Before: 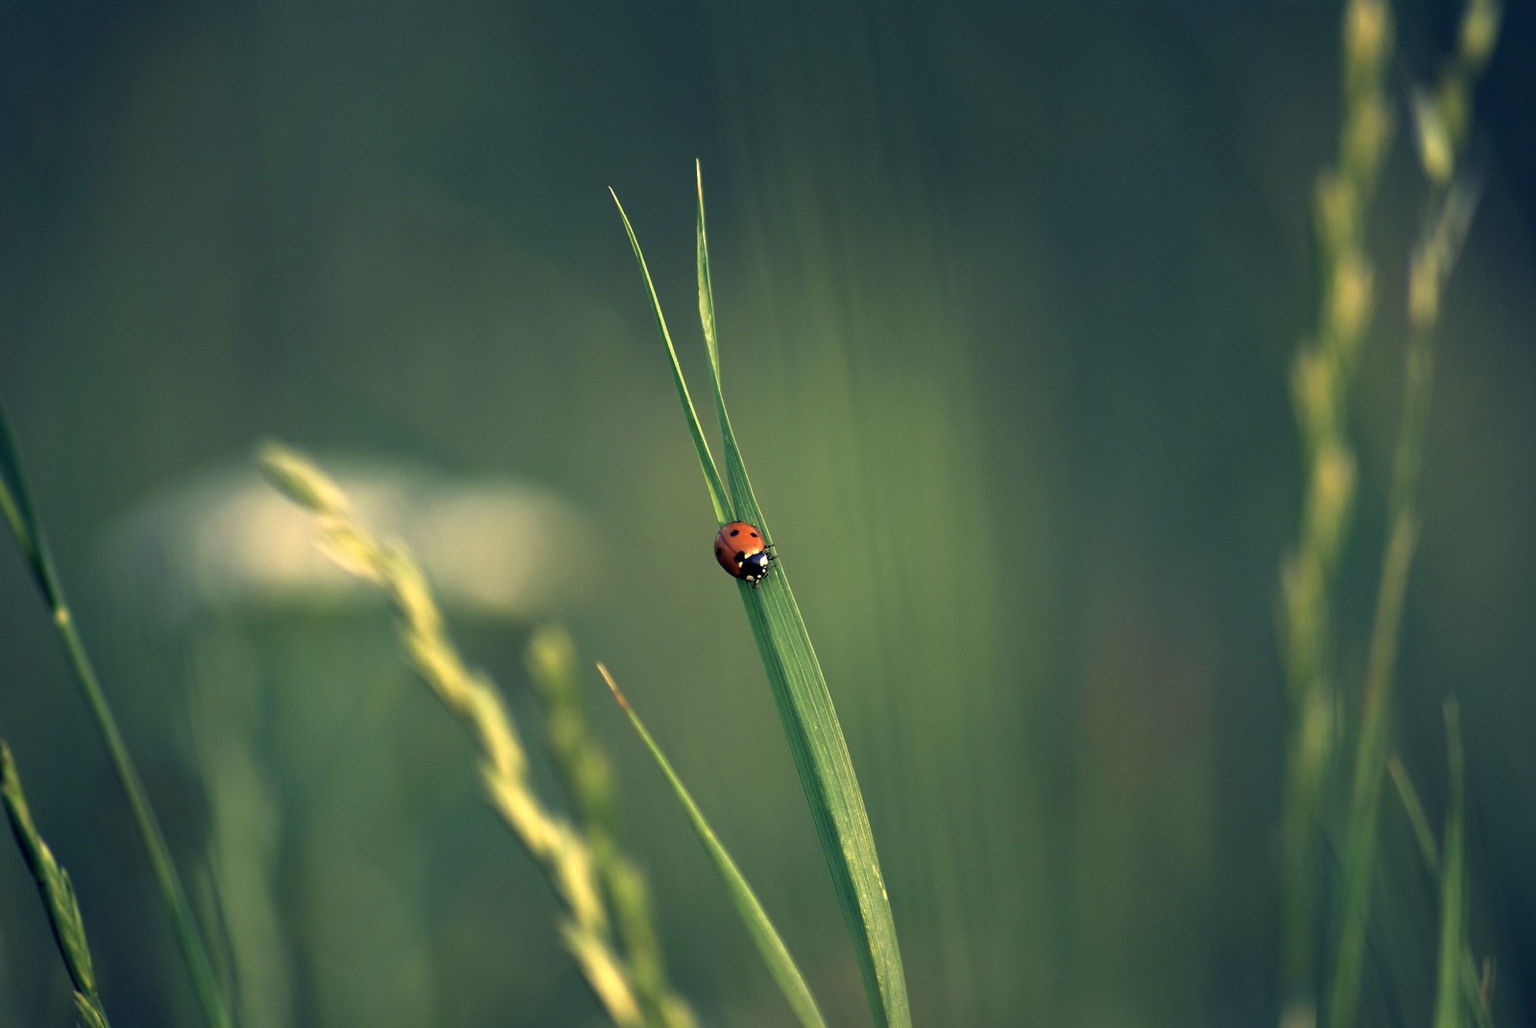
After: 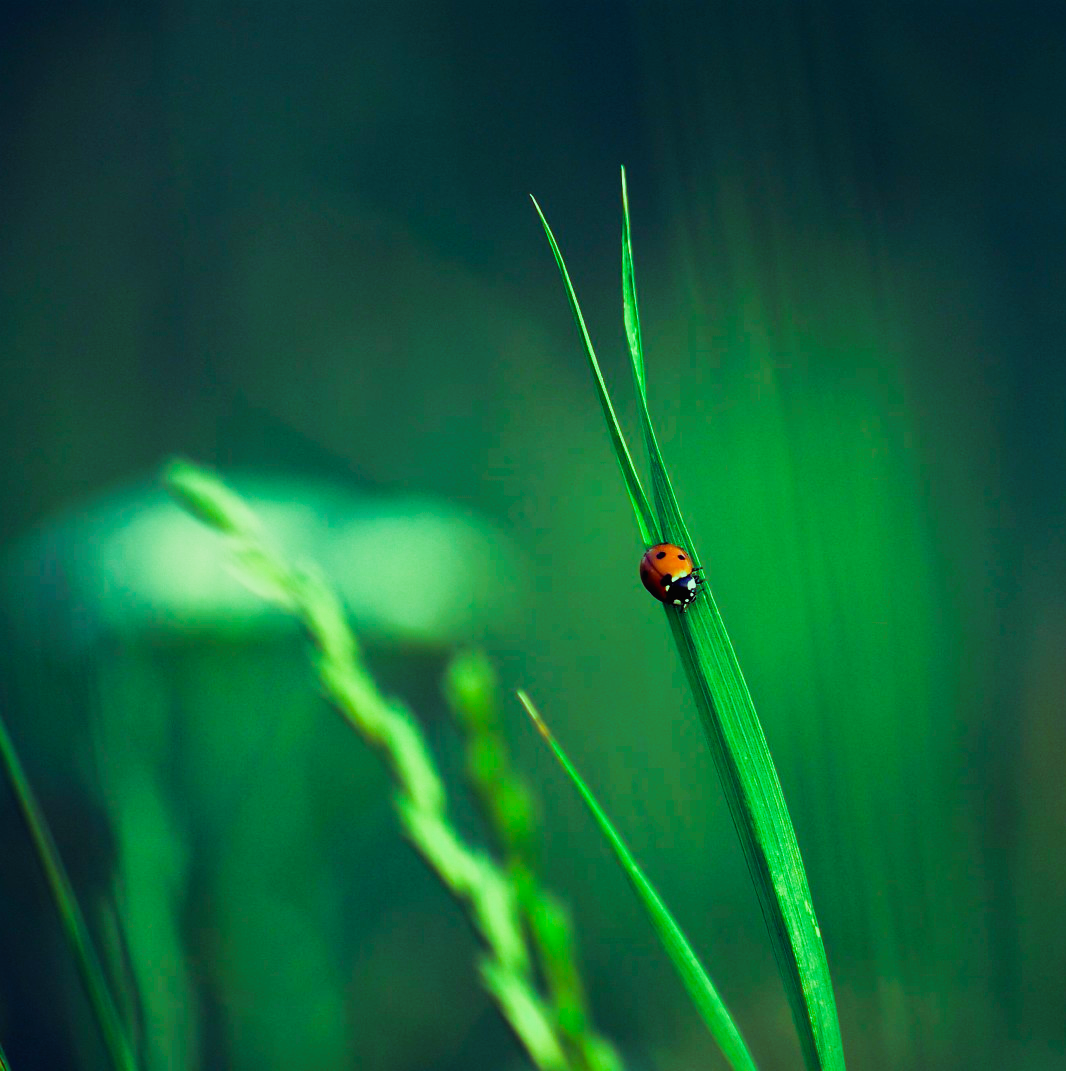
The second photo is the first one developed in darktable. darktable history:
sigmoid: contrast 1.8
contrast brightness saturation: contrast -0.02, brightness -0.01, saturation 0.03
crop and rotate: left 6.617%, right 26.717%
color balance rgb: shadows lift › luminance 0.49%, shadows lift › chroma 6.83%, shadows lift › hue 300.29°, power › hue 208.98°, highlights gain › luminance 20.24%, highlights gain › chroma 13.17%, highlights gain › hue 173.85°, perceptual saturation grading › global saturation 18.05%
color correction: highlights a* 3.84, highlights b* 5.07
